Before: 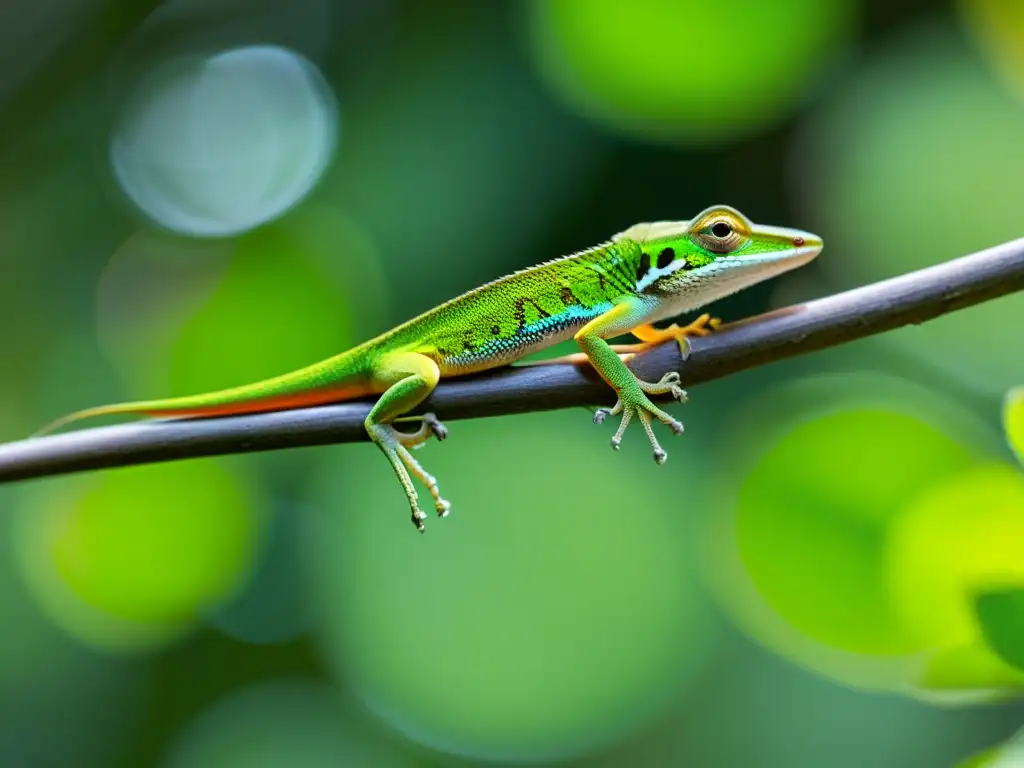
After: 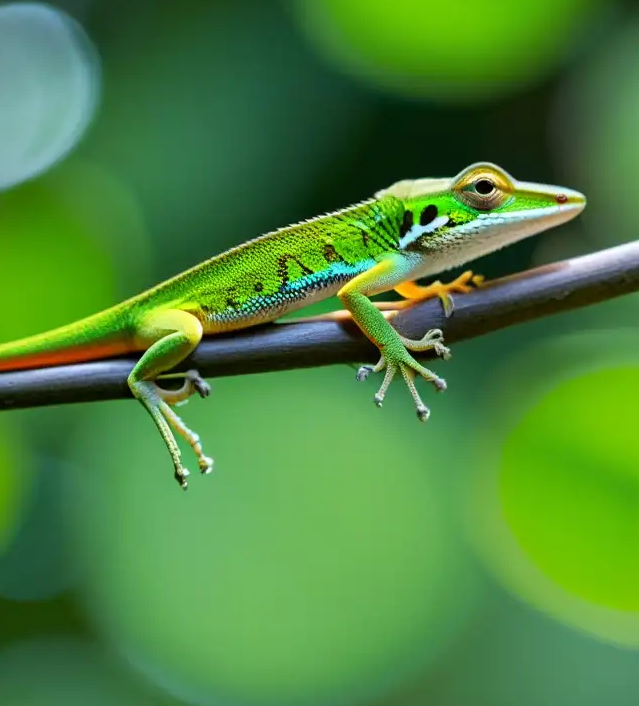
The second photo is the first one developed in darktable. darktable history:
crop and rotate: left 23.239%, top 5.633%, right 14.327%, bottom 2.328%
